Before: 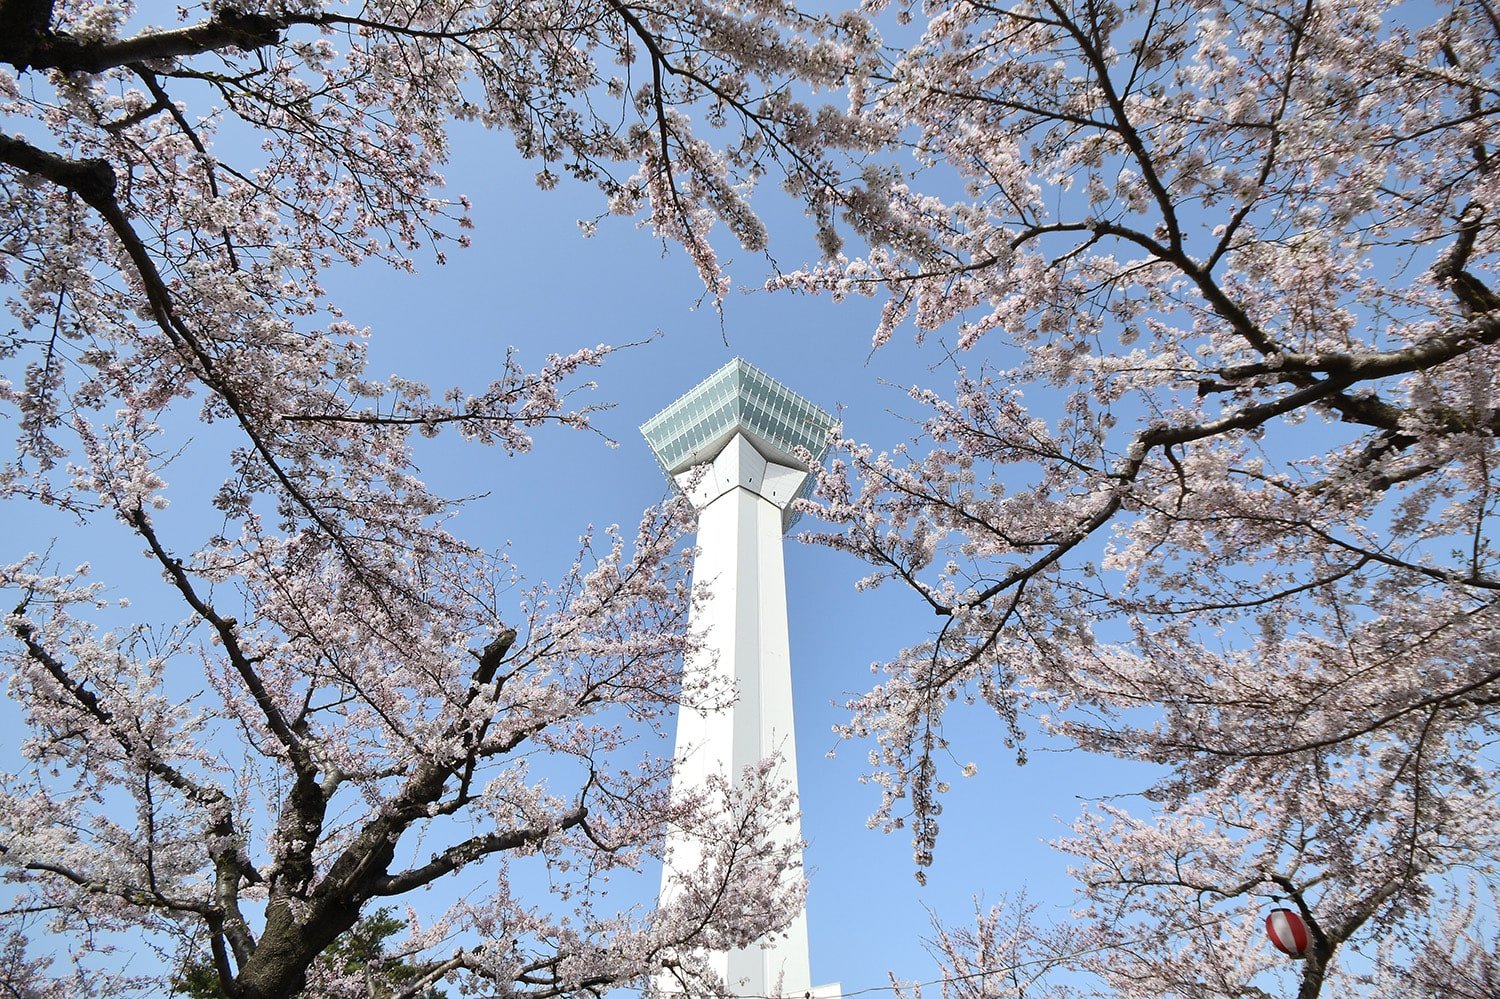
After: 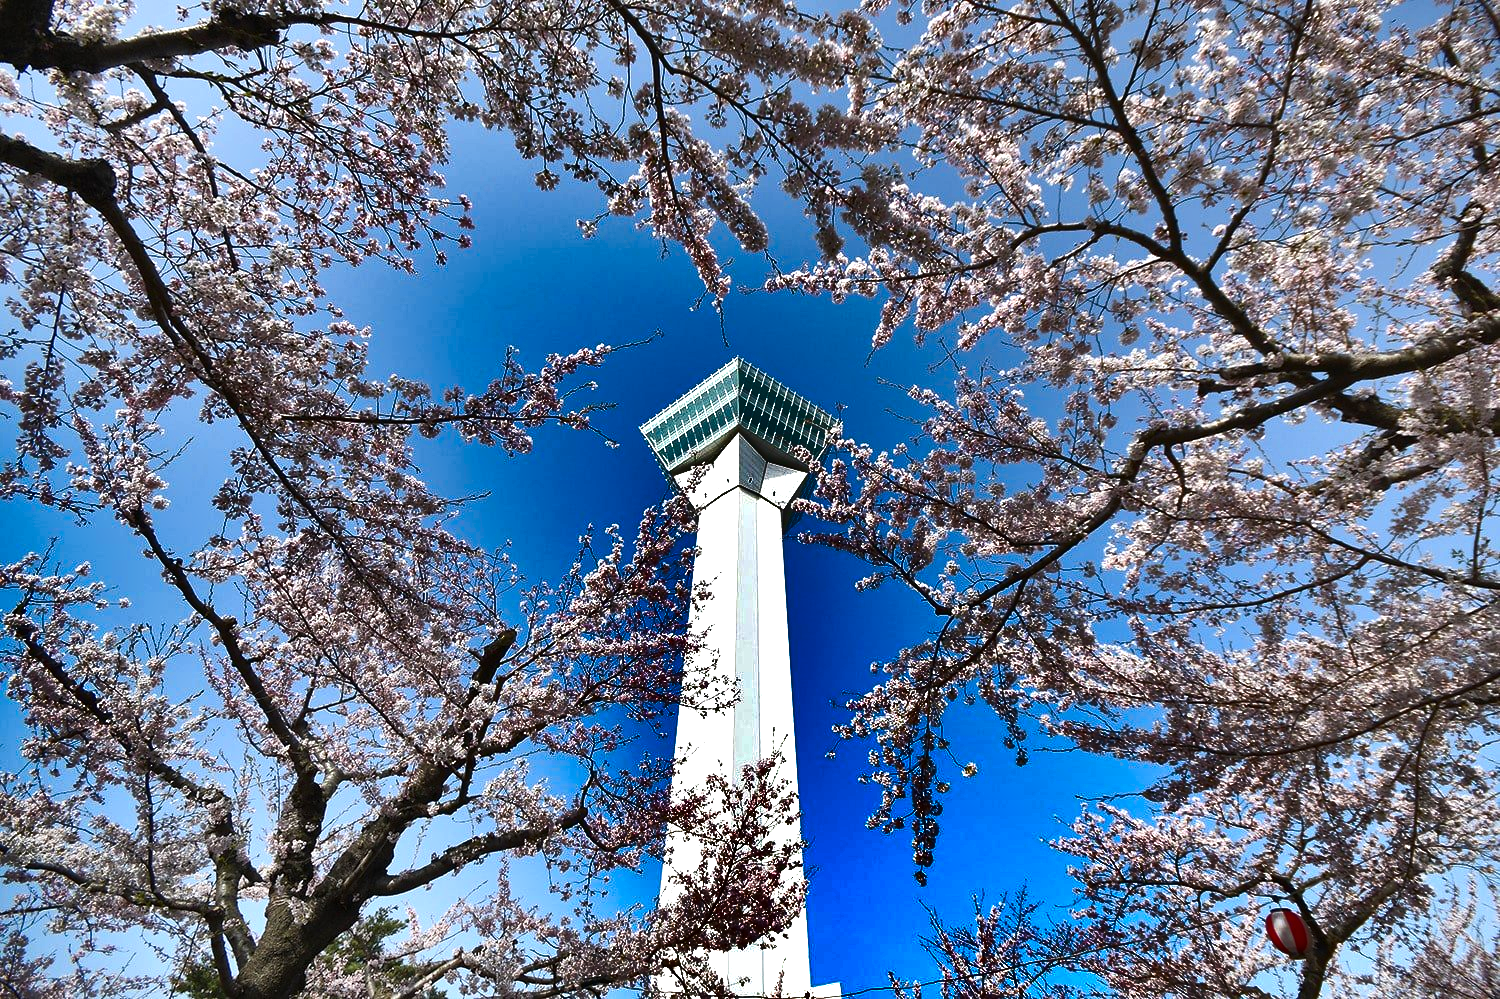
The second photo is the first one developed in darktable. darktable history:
exposure: exposure 0.574 EV, compensate highlight preservation false
shadows and highlights: radius 123.98, shadows 100, white point adjustment -3, highlights -100, highlights color adjustment 89.84%, soften with gaussian
